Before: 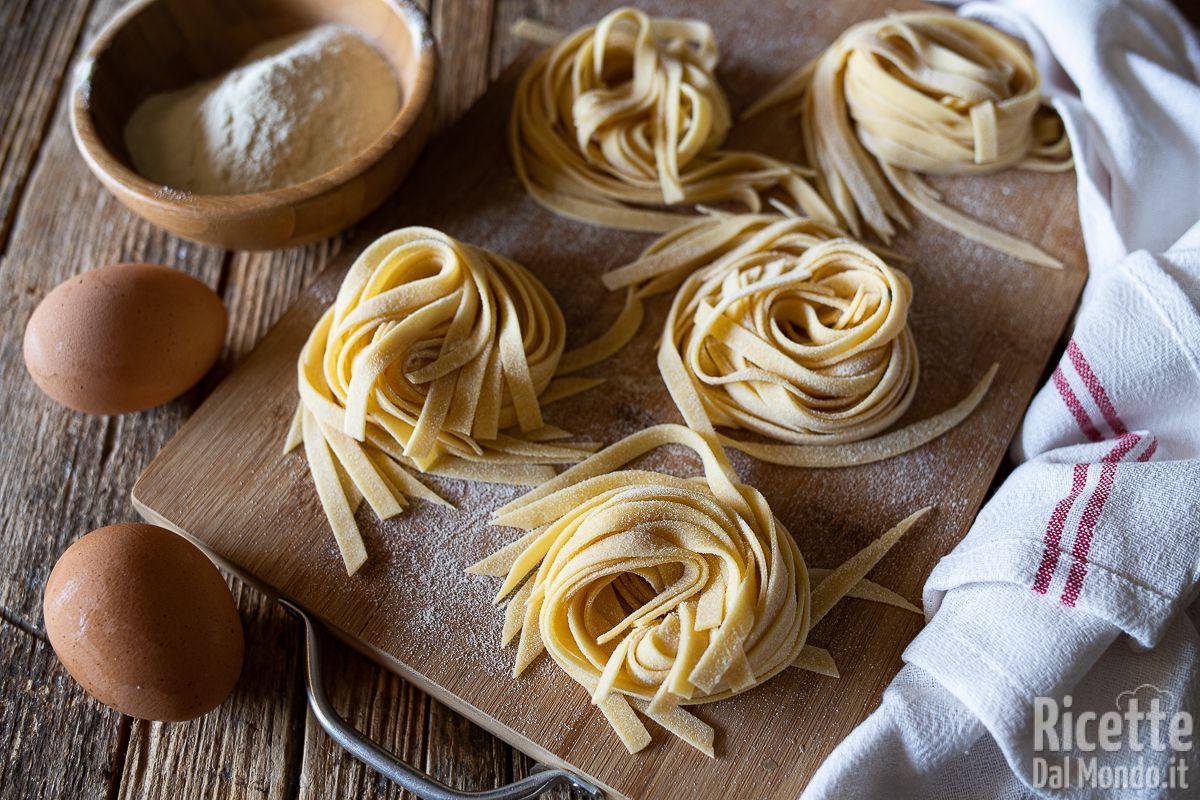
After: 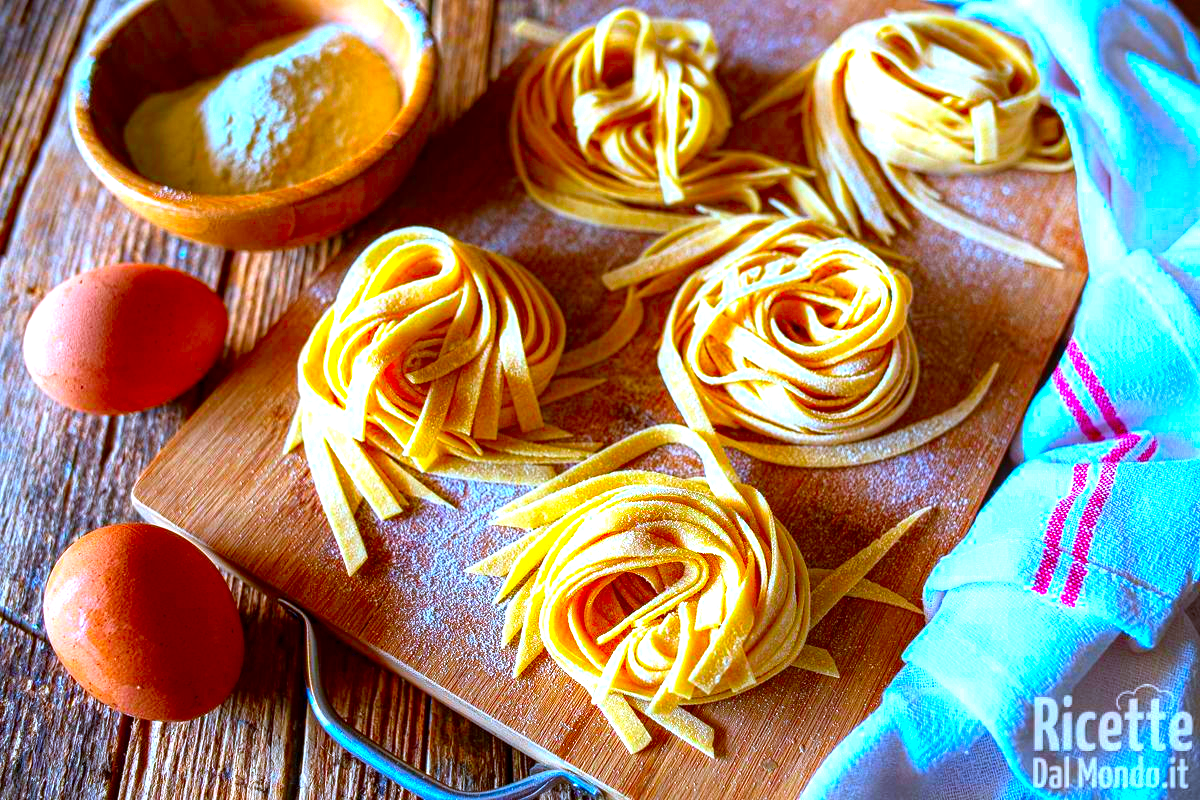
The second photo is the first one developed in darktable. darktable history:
color correction: saturation 3
exposure: black level correction 0.001, exposure 1 EV, compensate highlight preservation false
local contrast: on, module defaults
white balance: red 0.931, blue 1.11
